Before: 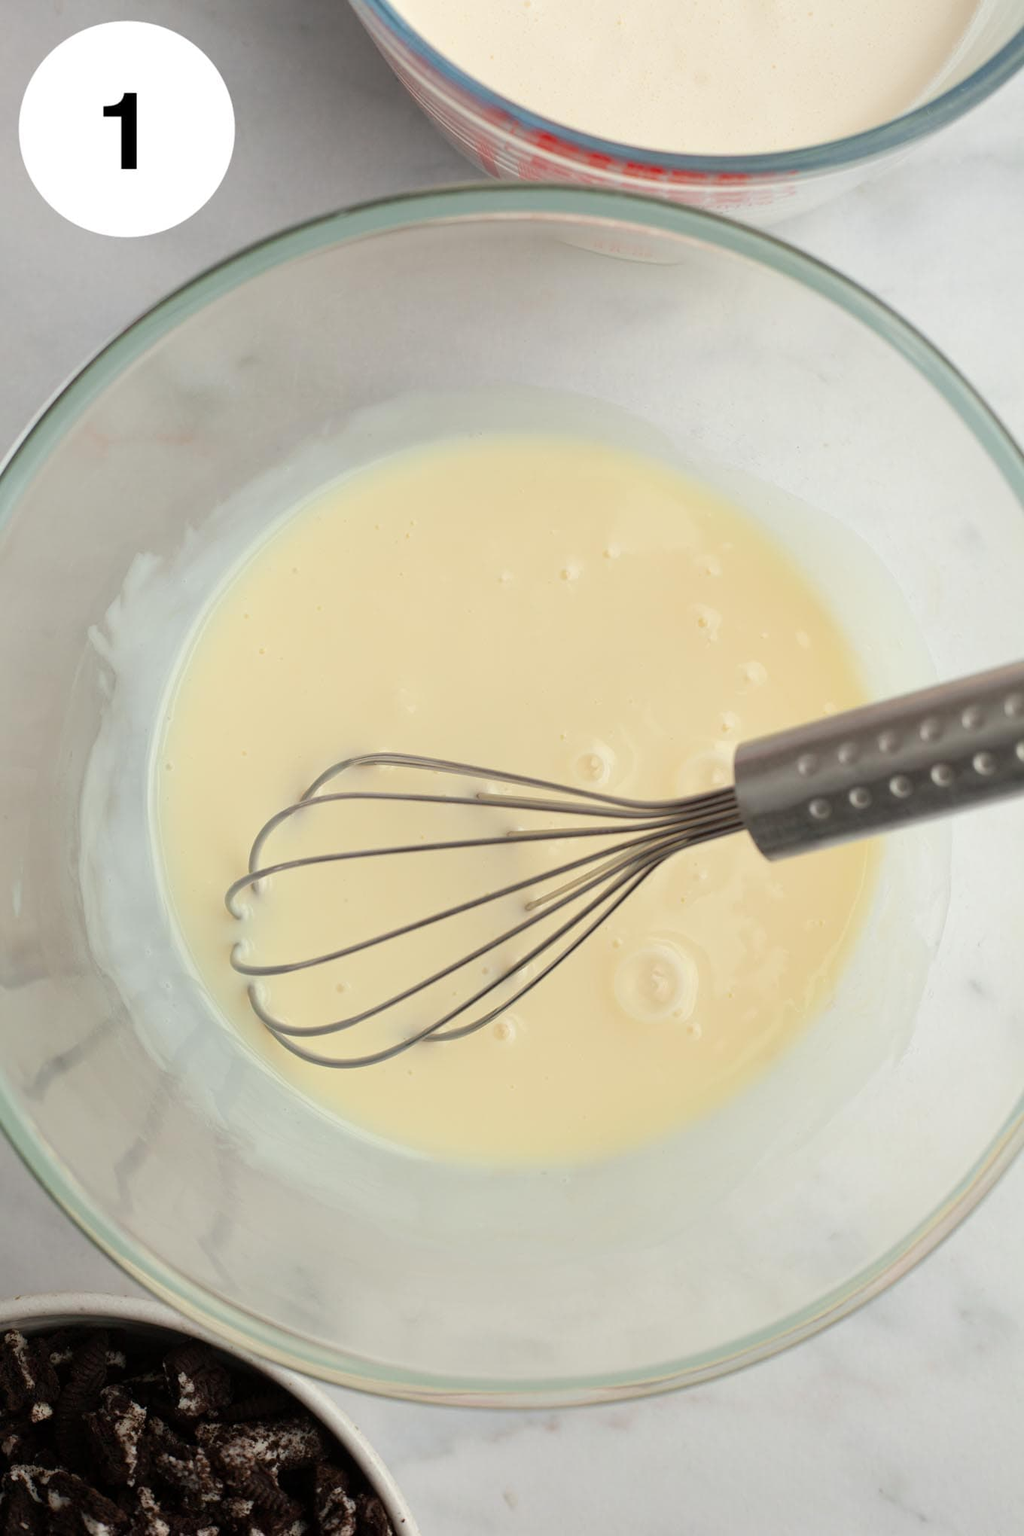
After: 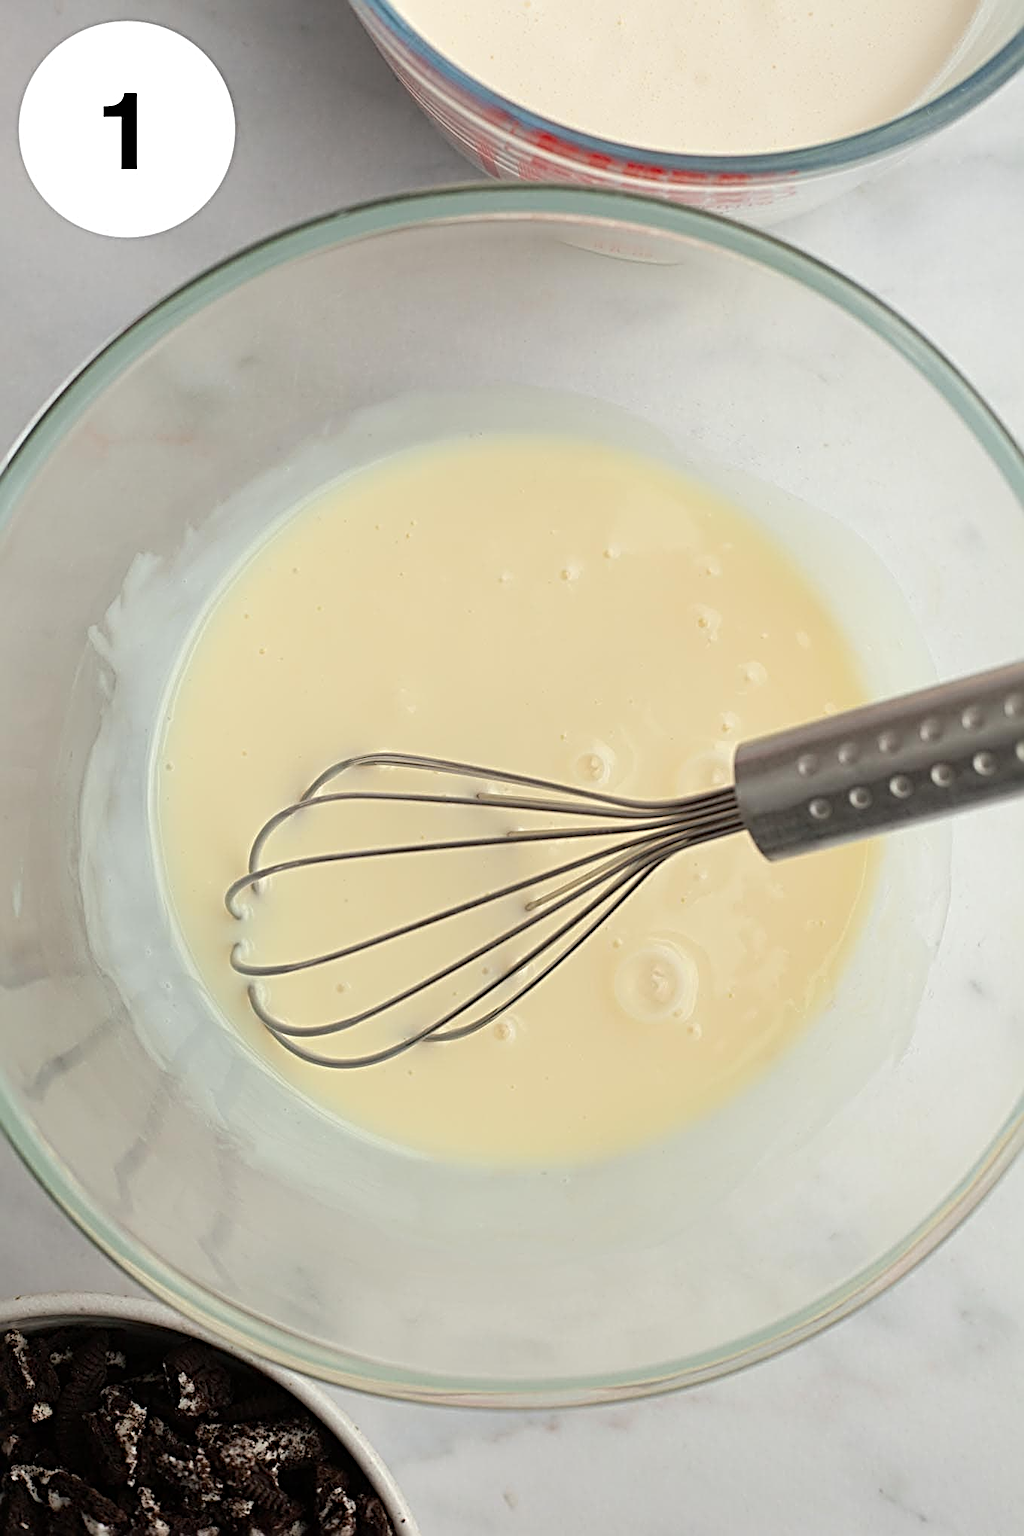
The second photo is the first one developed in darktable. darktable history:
sharpen: radius 3.742, amount 0.931
